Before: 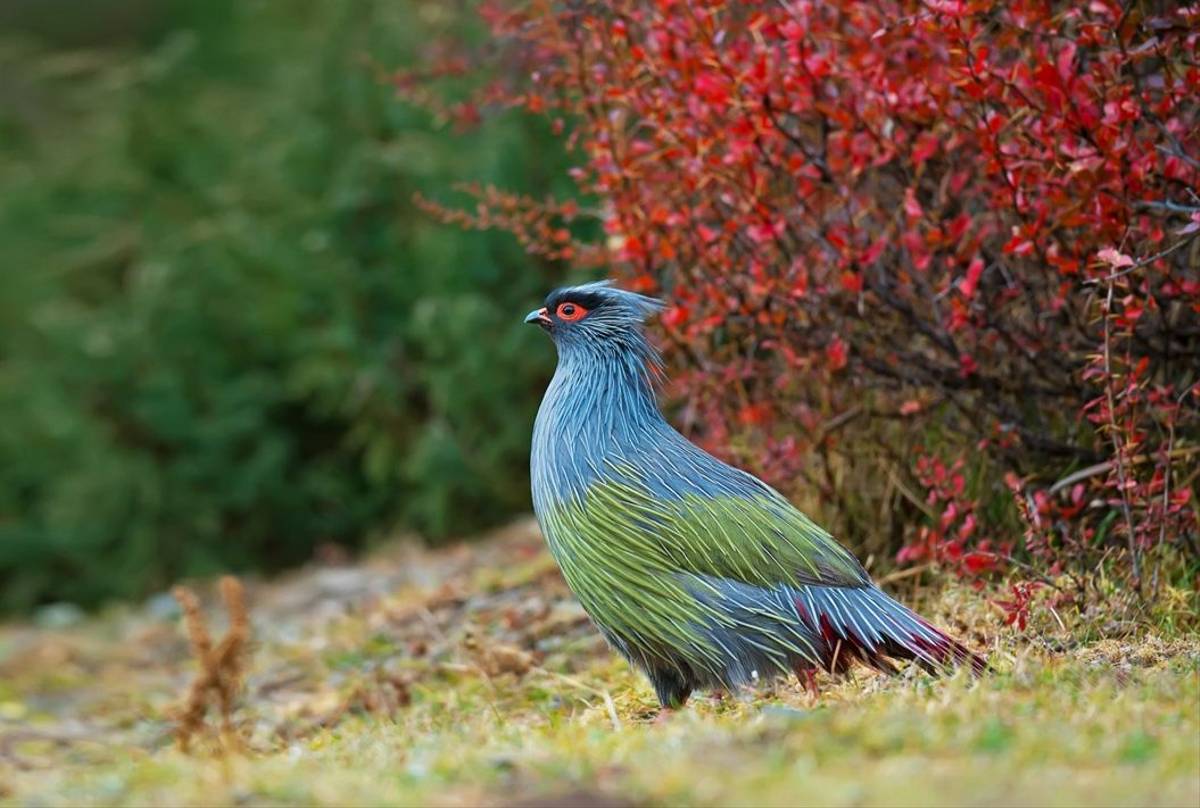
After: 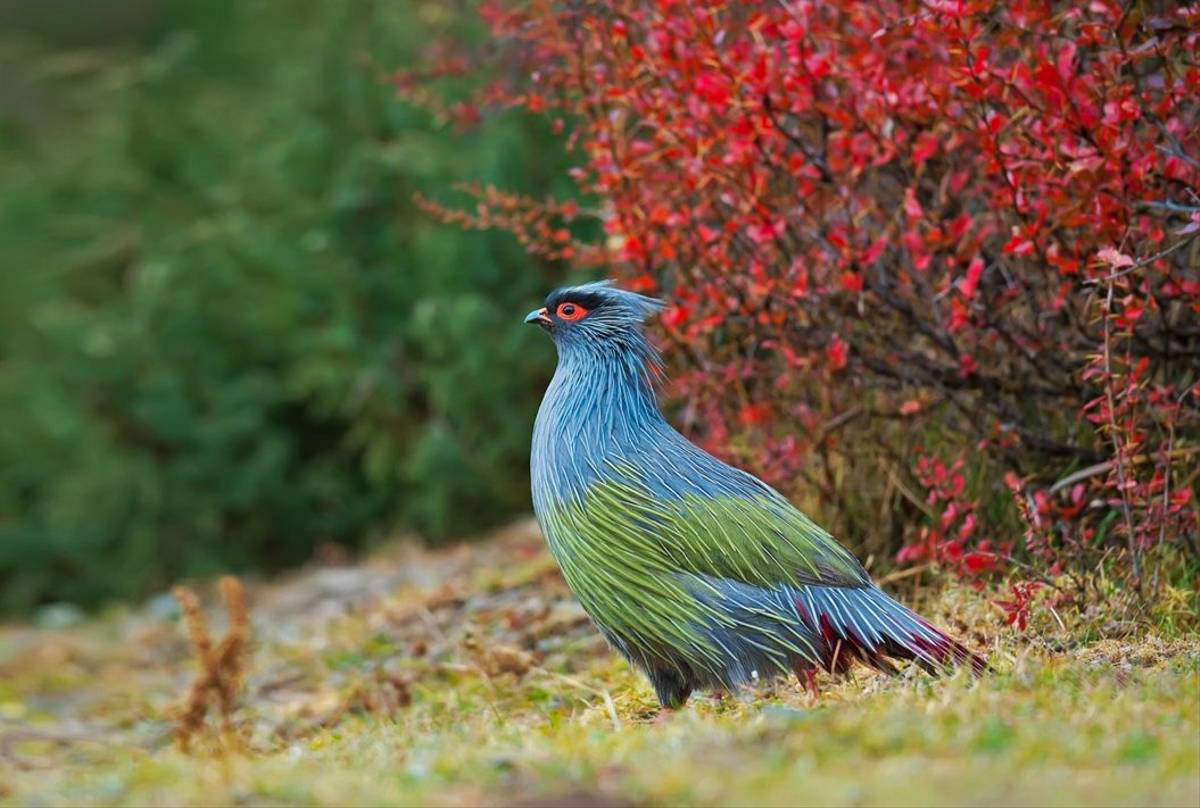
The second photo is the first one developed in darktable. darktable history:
tone curve: curves: ch0 [(0, 0) (0.003, 0.003) (0.011, 0.01) (0.025, 0.023) (0.044, 0.041) (0.069, 0.064) (0.1, 0.092) (0.136, 0.125) (0.177, 0.163) (0.224, 0.207) (0.277, 0.255) (0.335, 0.309) (0.399, 0.375) (0.468, 0.459) (0.543, 0.548) (0.623, 0.629) (0.709, 0.716) (0.801, 0.808) (0.898, 0.911) (1, 1)], preserve colors none
shadows and highlights: on, module defaults
